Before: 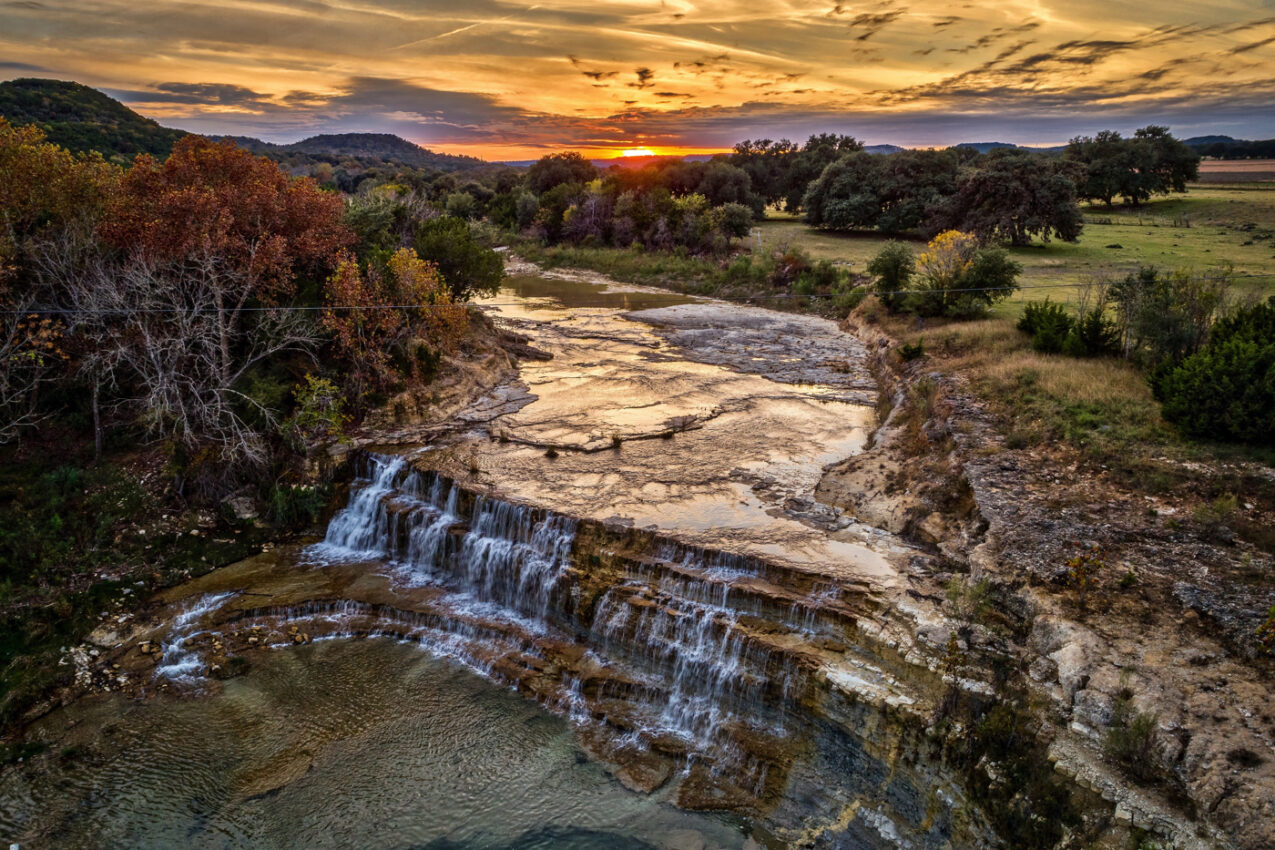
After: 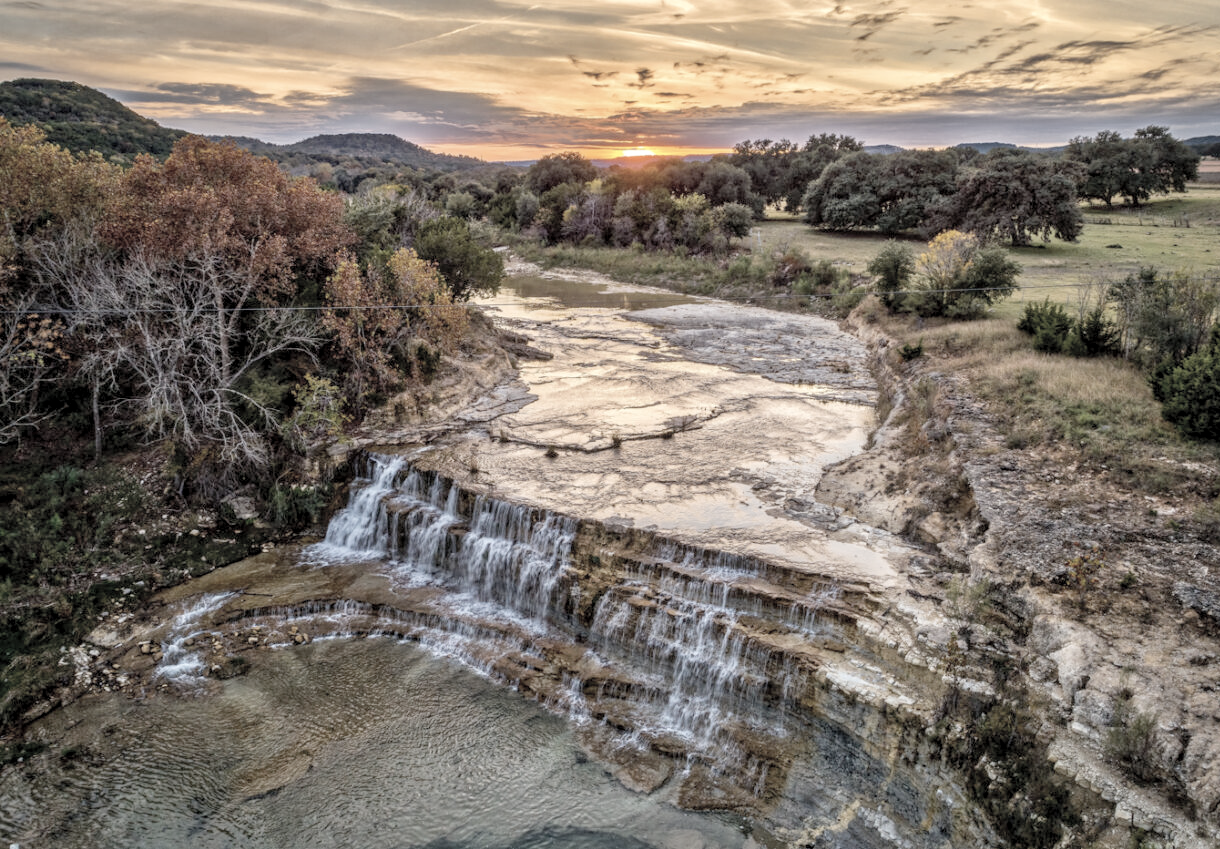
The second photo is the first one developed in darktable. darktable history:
contrast brightness saturation: brightness 0.181, saturation -0.488
crop: right 4.305%, bottom 0.037%
local contrast: highlights 100%, shadows 103%, detail 119%, midtone range 0.2
